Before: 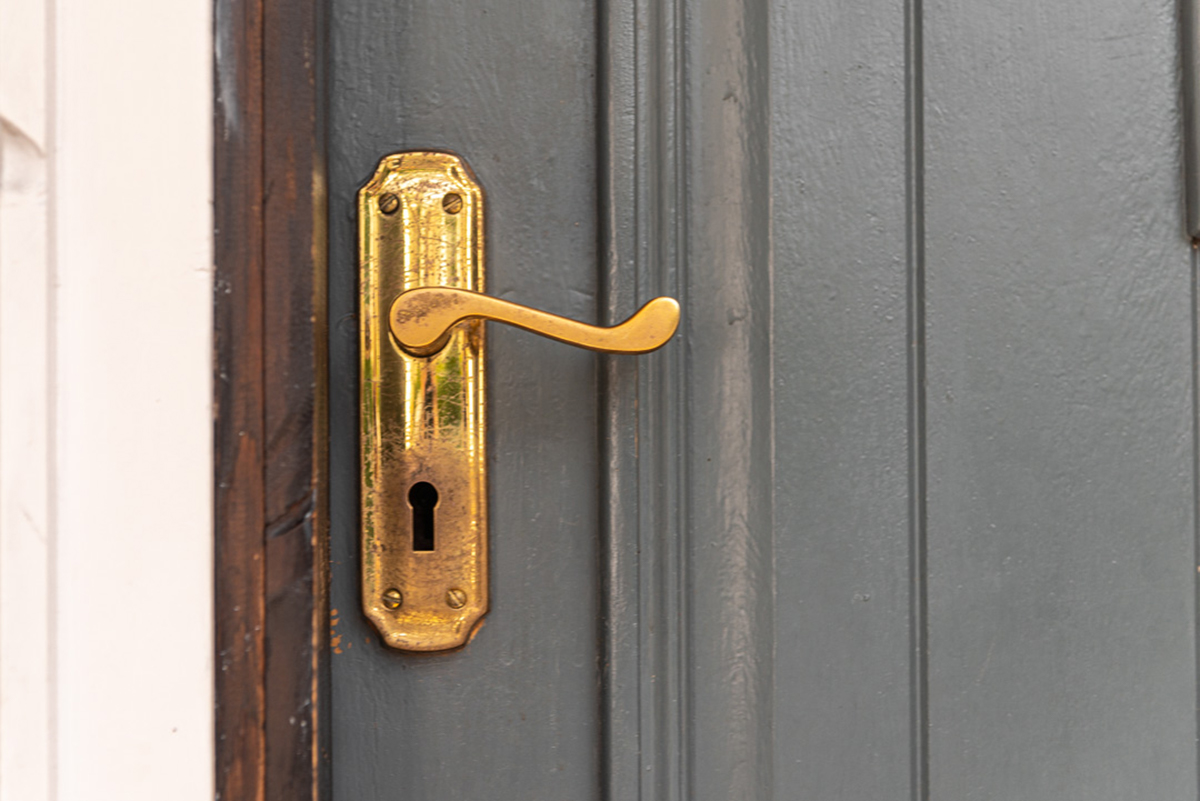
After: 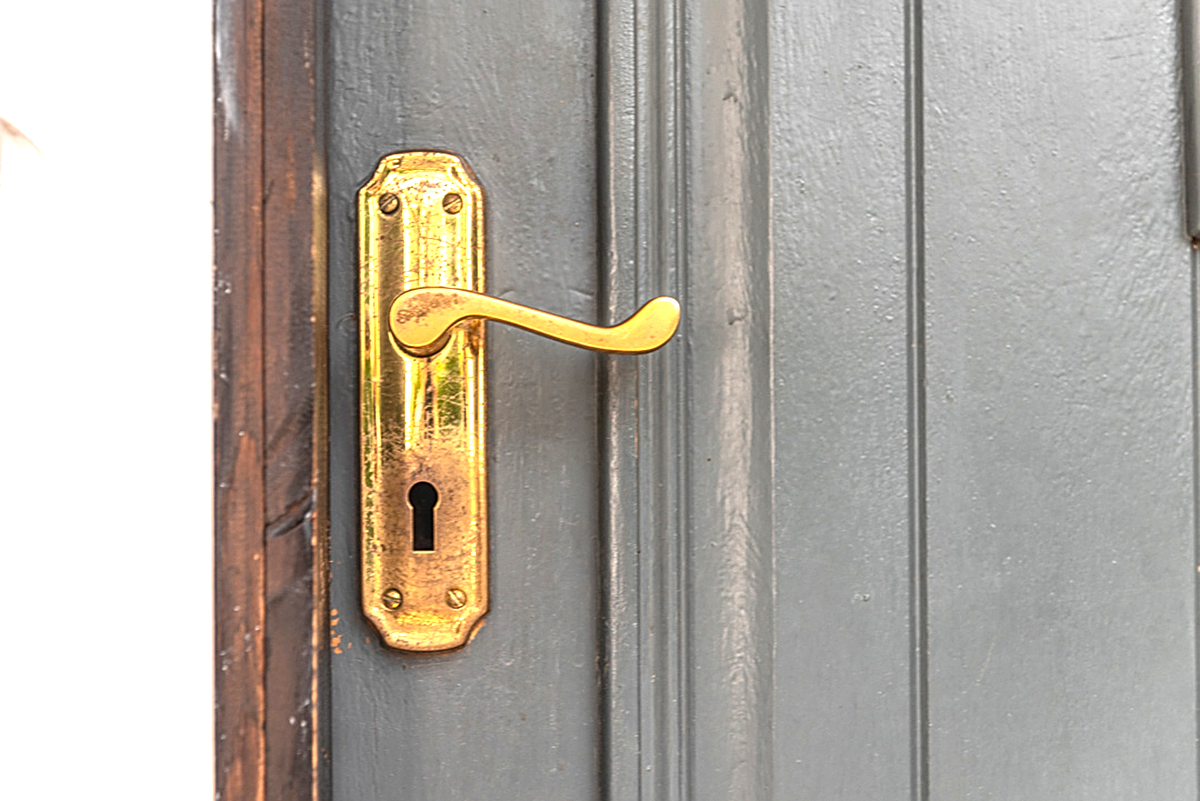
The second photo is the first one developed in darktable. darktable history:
sharpen: on, module defaults
local contrast: on, module defaults
exposure: black level correction 0, exposure 0.9 EV, compensate highlight preservation false
